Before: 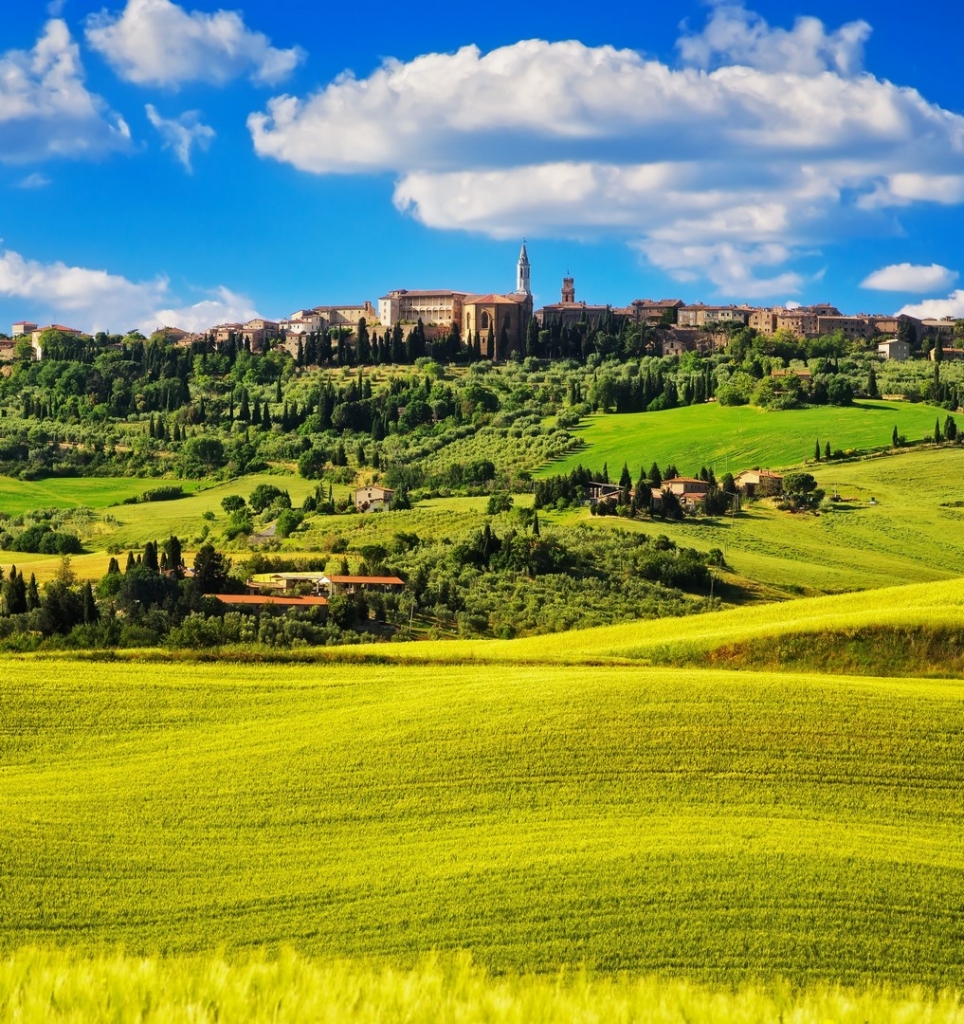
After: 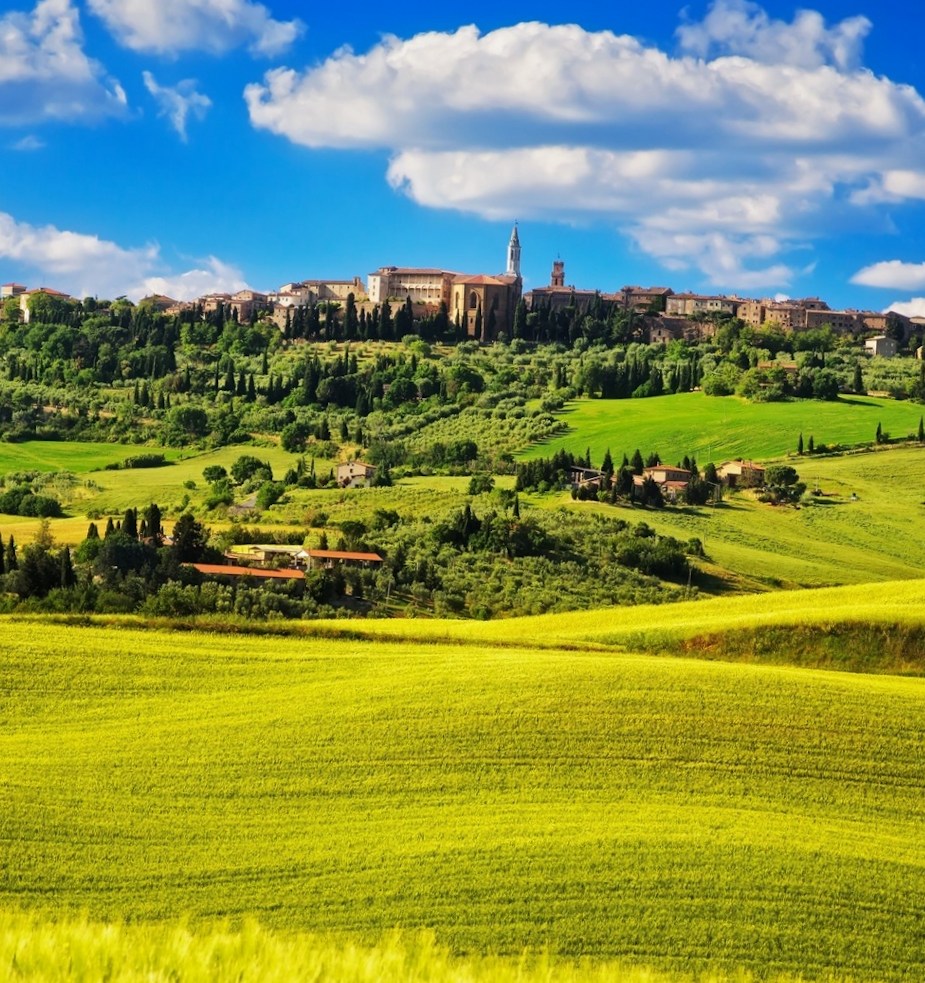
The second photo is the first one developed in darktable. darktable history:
crop and rotate: angle -2.29°
